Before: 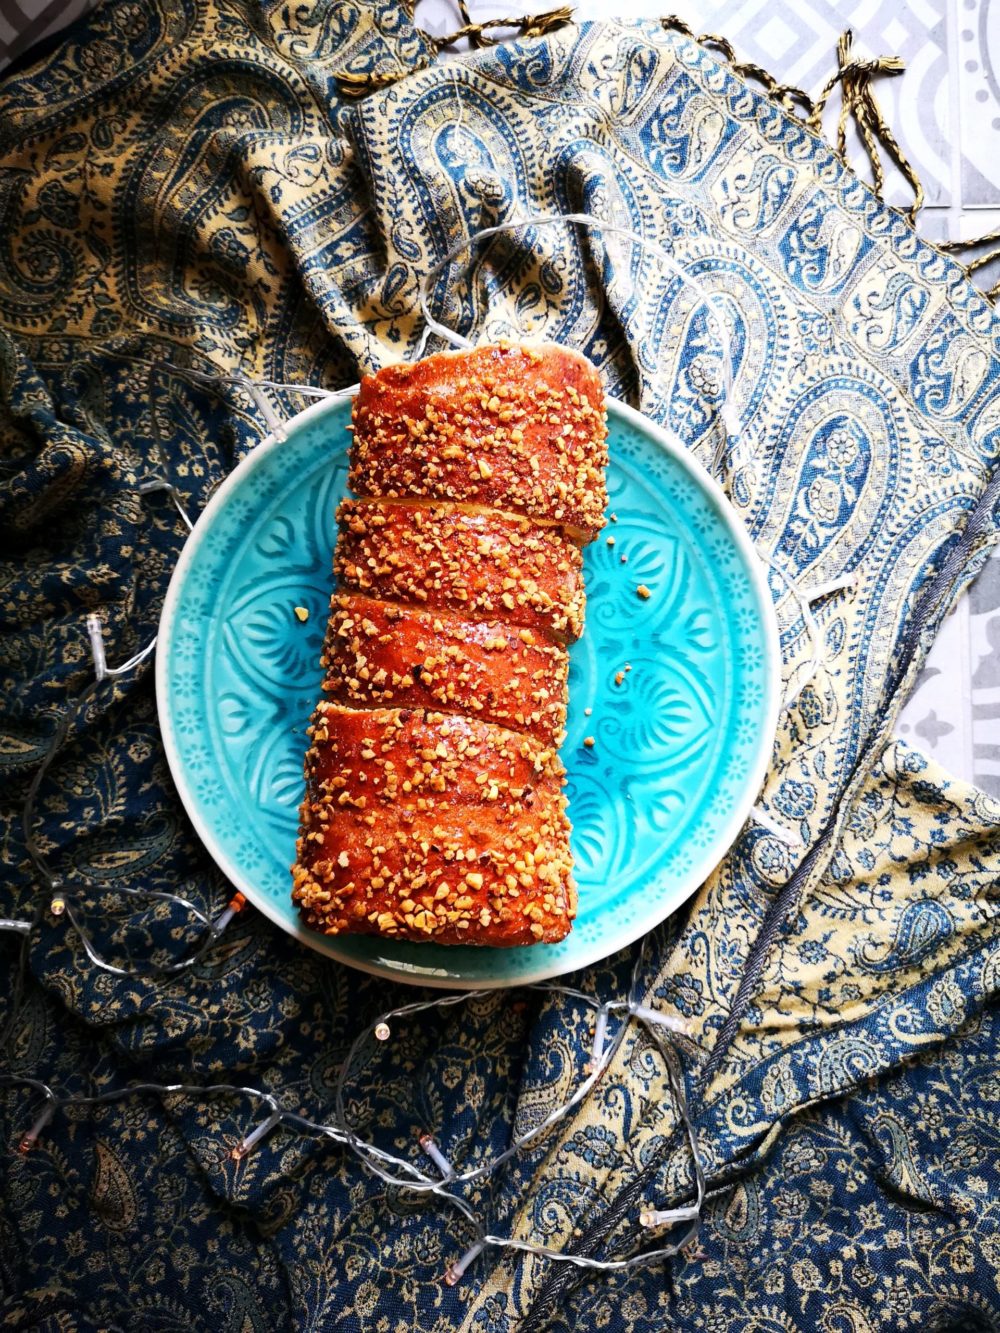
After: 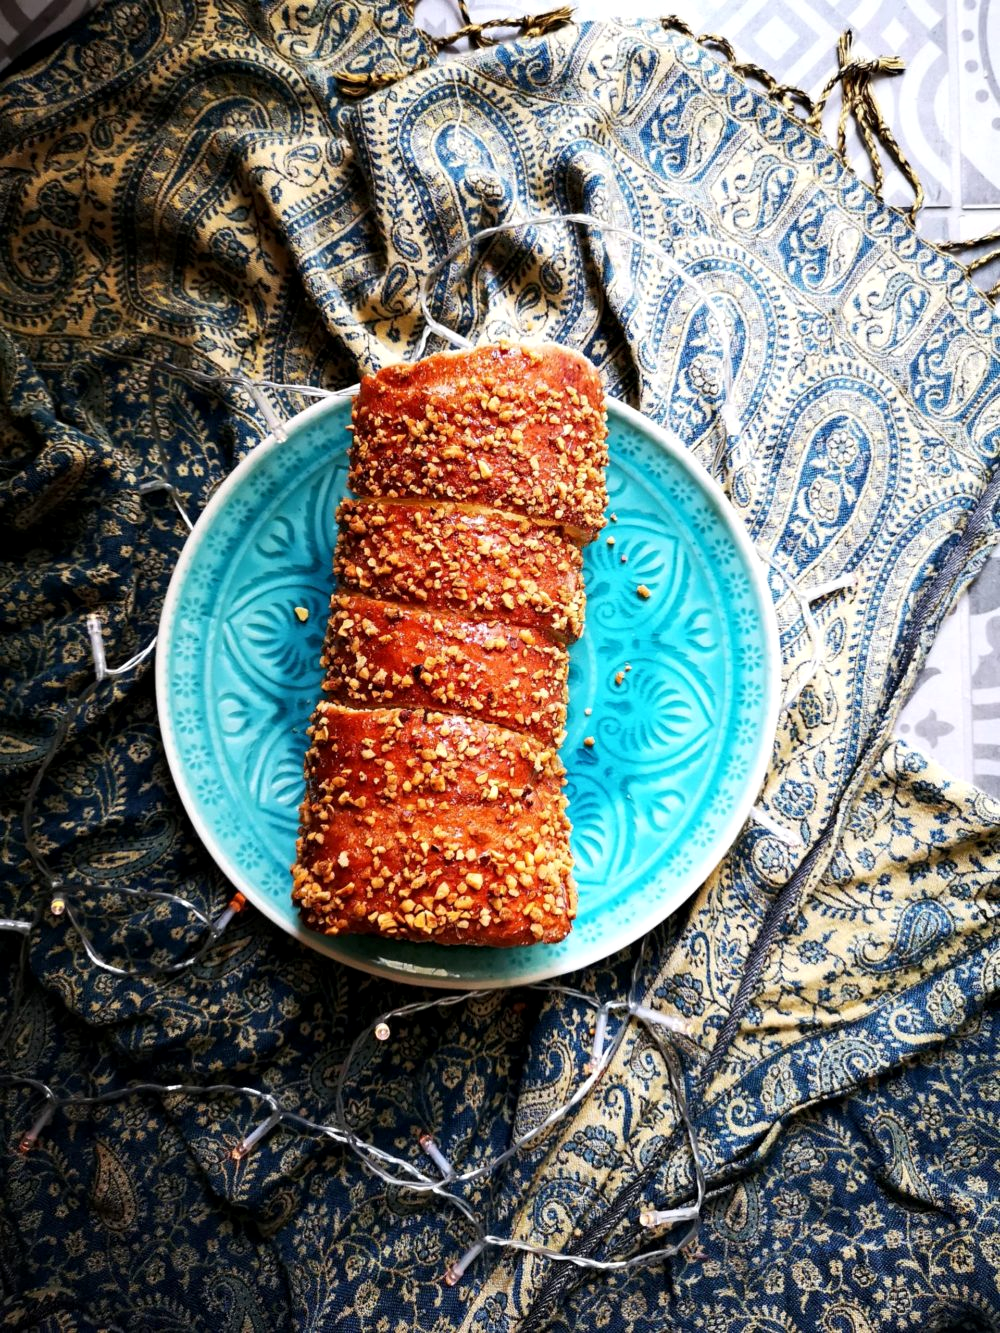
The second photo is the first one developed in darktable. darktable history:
local contrast: highlights 105%, shadows 103%, detail 119%, midtone range 0.2
